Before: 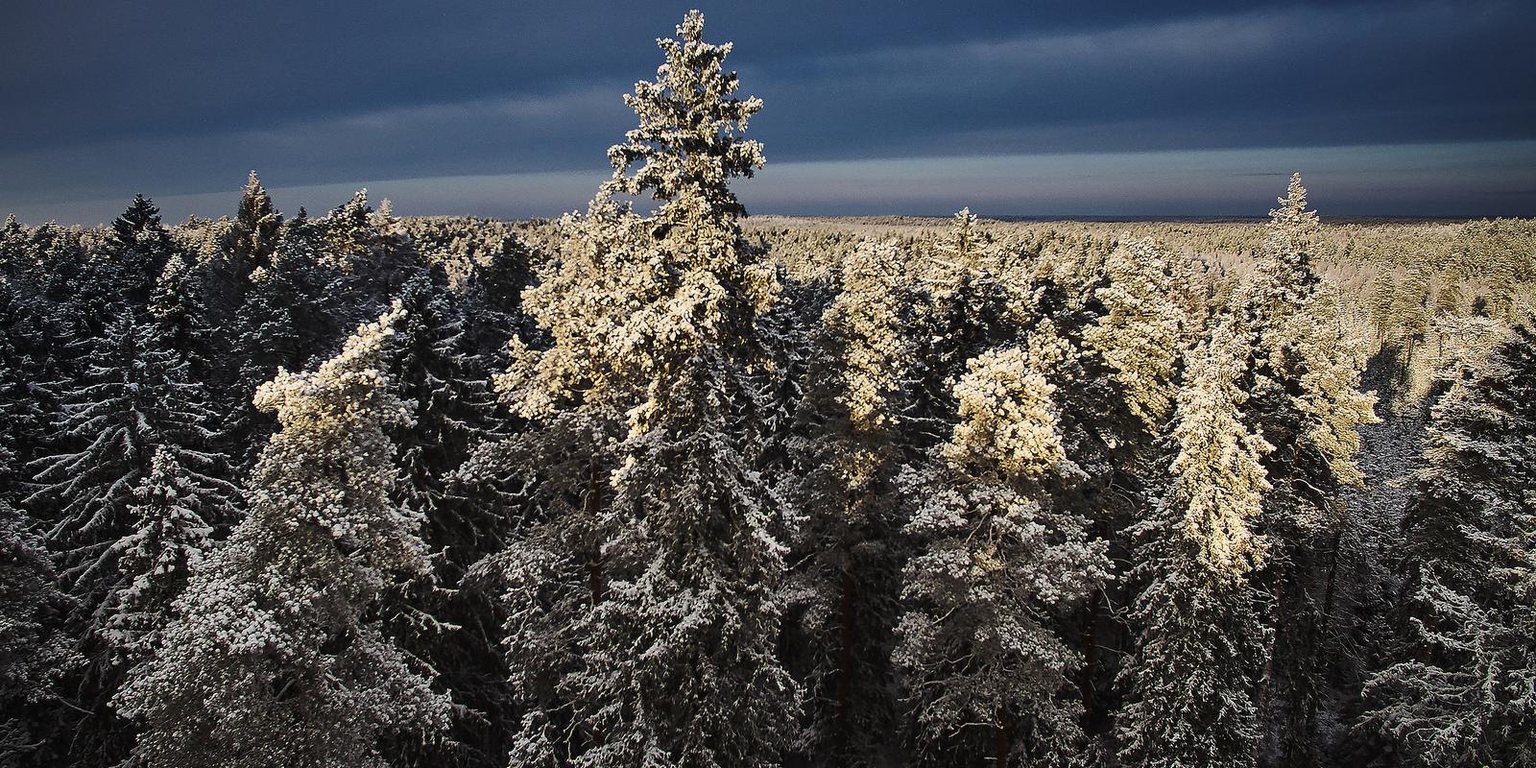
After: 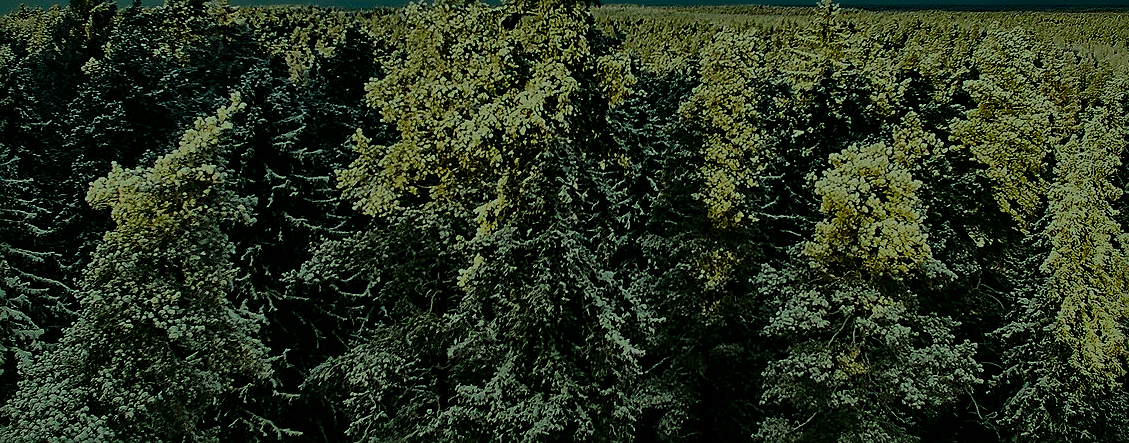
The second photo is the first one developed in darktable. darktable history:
crop: left 11.161%, top 27.521%, right 18.276%, bottom 17.079%
sharpen: on, module defaults
exposure: exposure -1.994 EV, compensate exposure bias true, compensate highlight preservation false
color balance rgb: shadows lift › chroma 11.751%, shadows lift › hue 131.23°, highlights gain › luminance 15.35%, highlights gain › chroma 6.997%, highlights gain › hue 123.07°, perceptual saturation grading › global saturation 30.216%, global vibrance 16.552%, saturation formula JzAzBz (2021)
local contrast: mode bilateral grid, contrast 21, coarseness 50, detail 171%, midtone range 0.2
contrast brightness saturation: contrast 0.101, brightness 0.032, saturation 0.089
